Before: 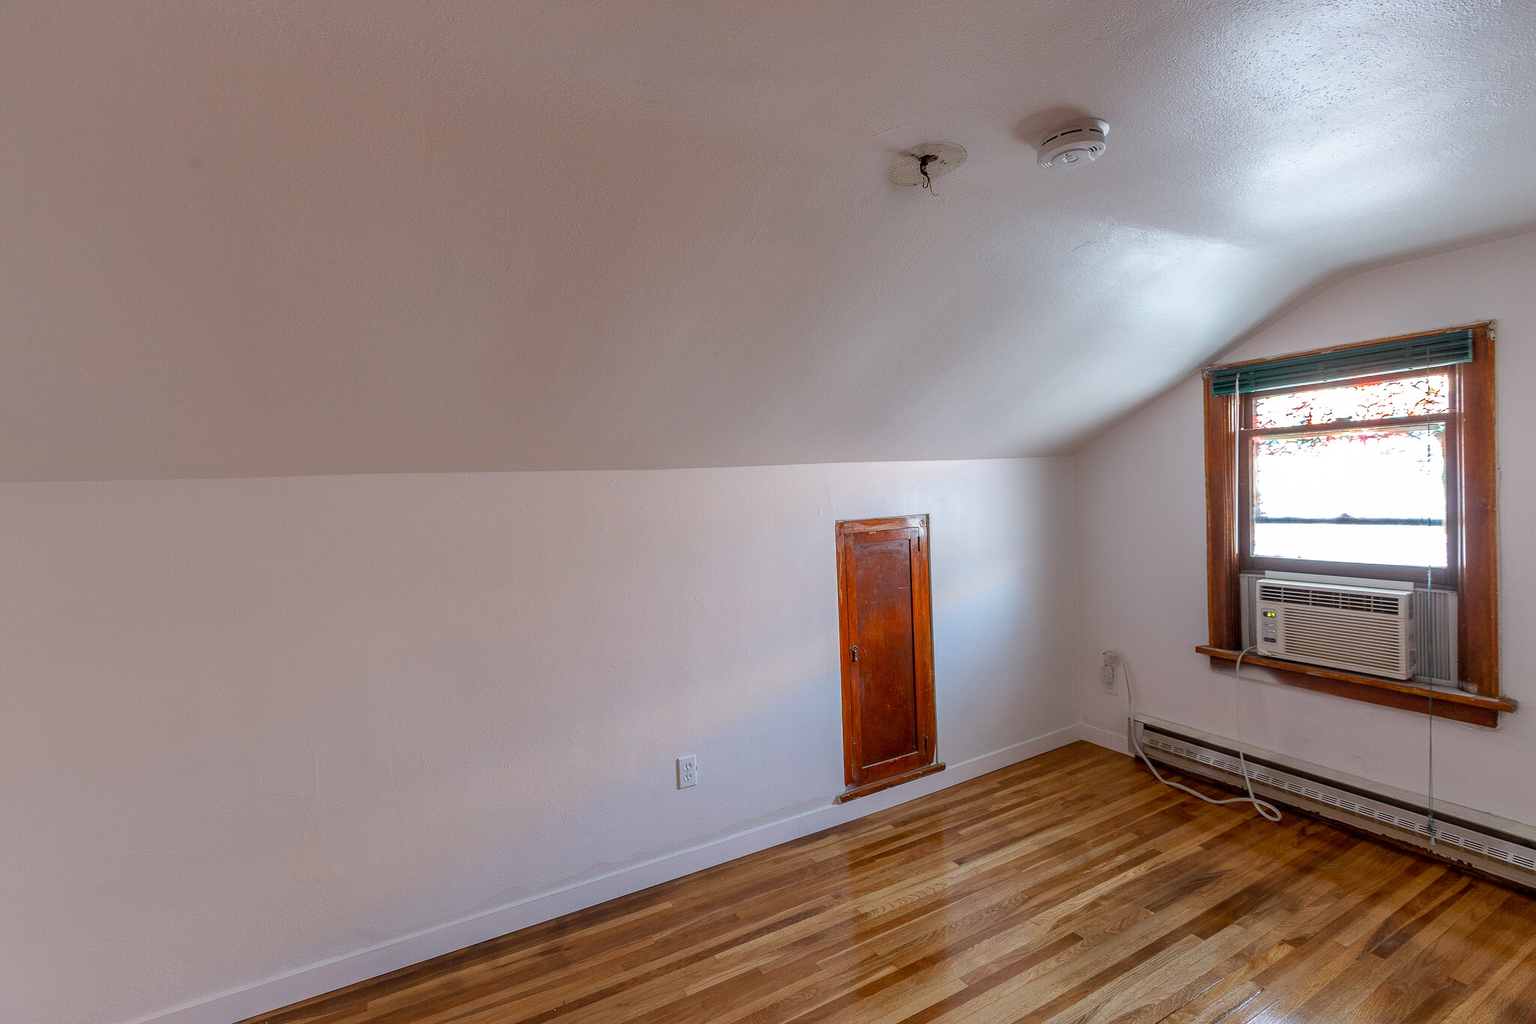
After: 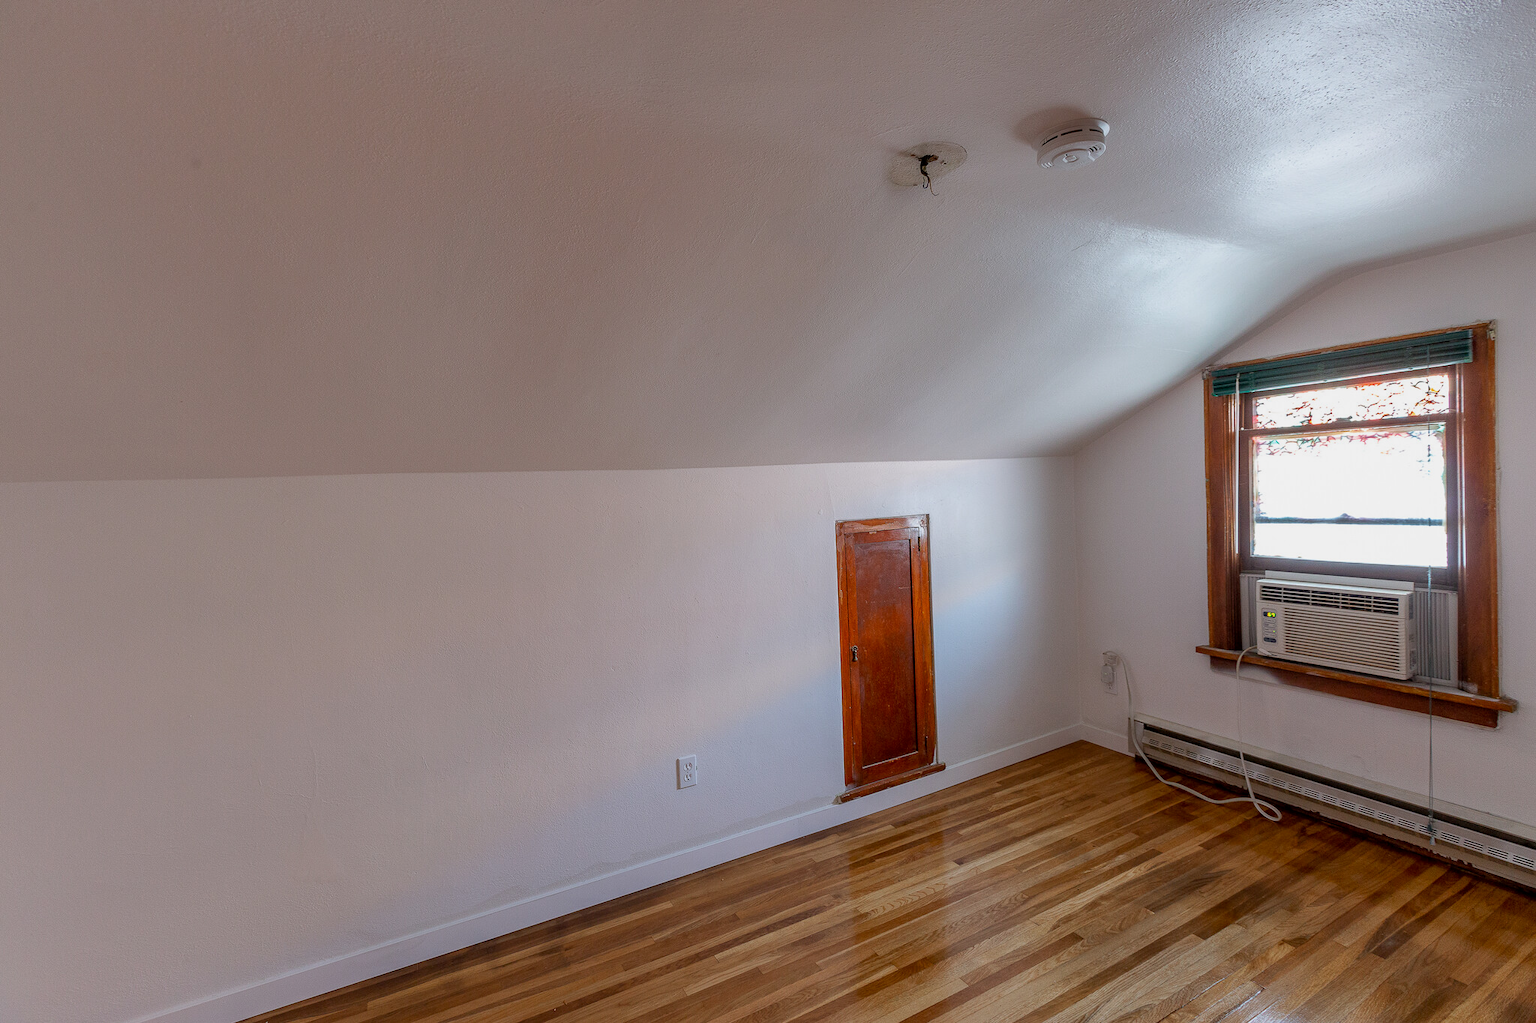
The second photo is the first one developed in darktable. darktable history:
exposure: black level correction 0.001, exposure -0.202 EV, compensate highlight preservation false
